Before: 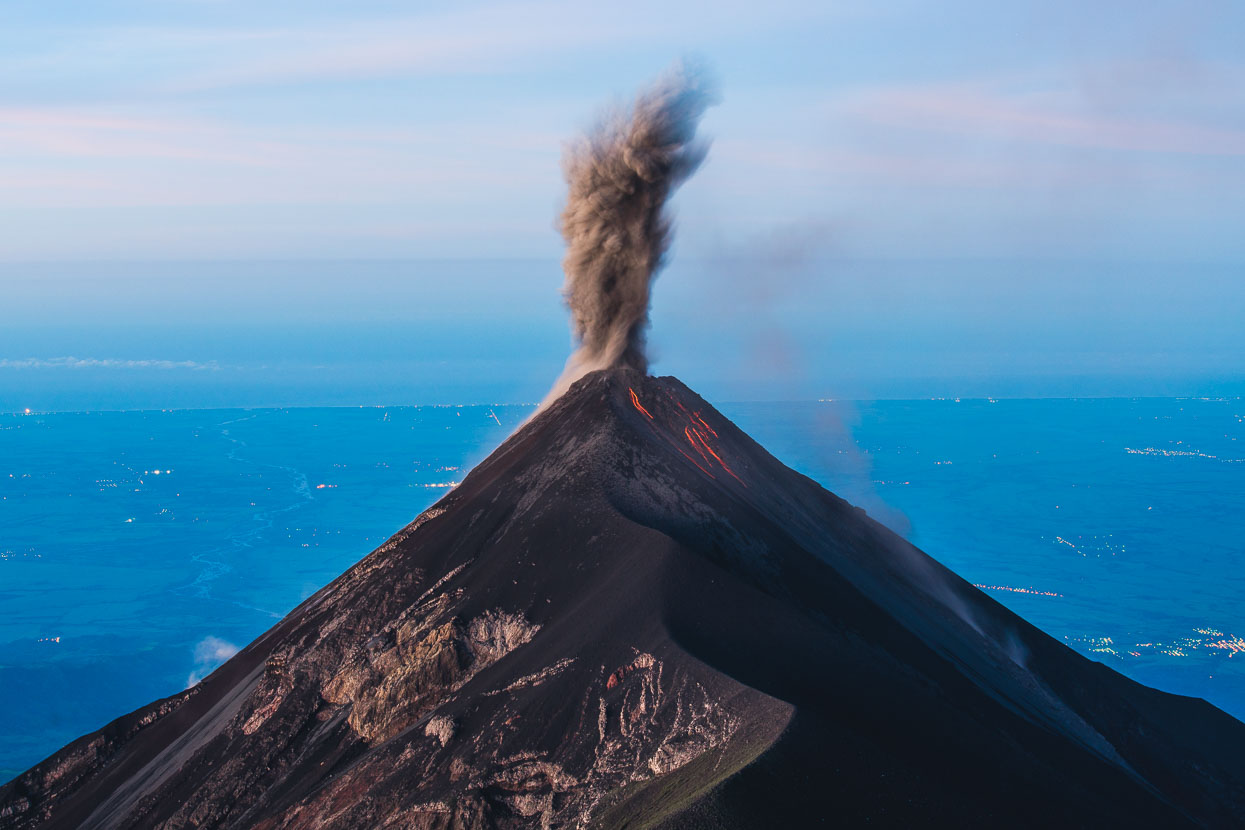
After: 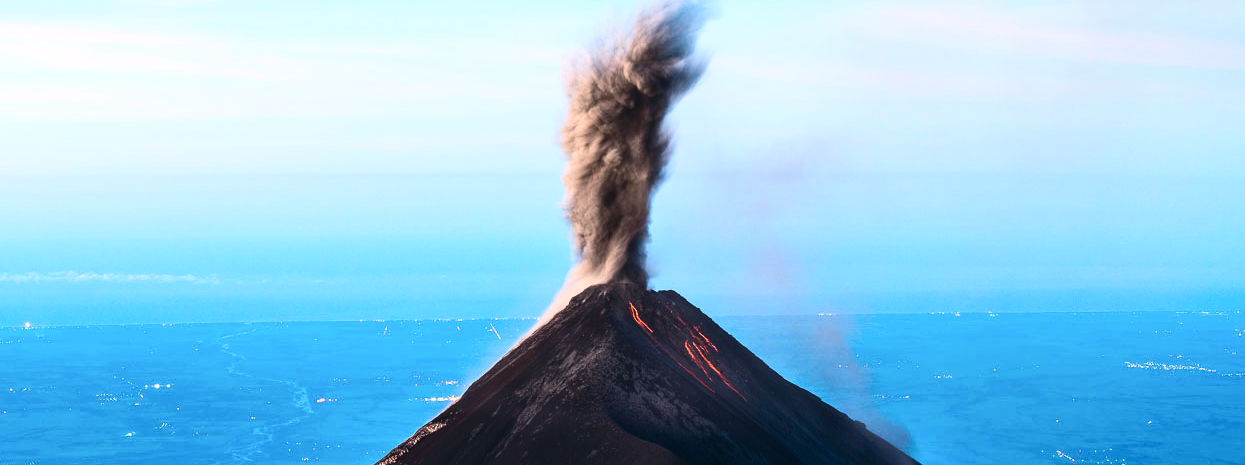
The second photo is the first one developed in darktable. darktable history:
crop and rotate: top 10.471%, bottom 33.397%
exposure: black level correction 0.001, exposure 0.499 EV, compensate exposure bias true, compensate highlight preservation false
contrast brightness saturation: contrast 0.29
